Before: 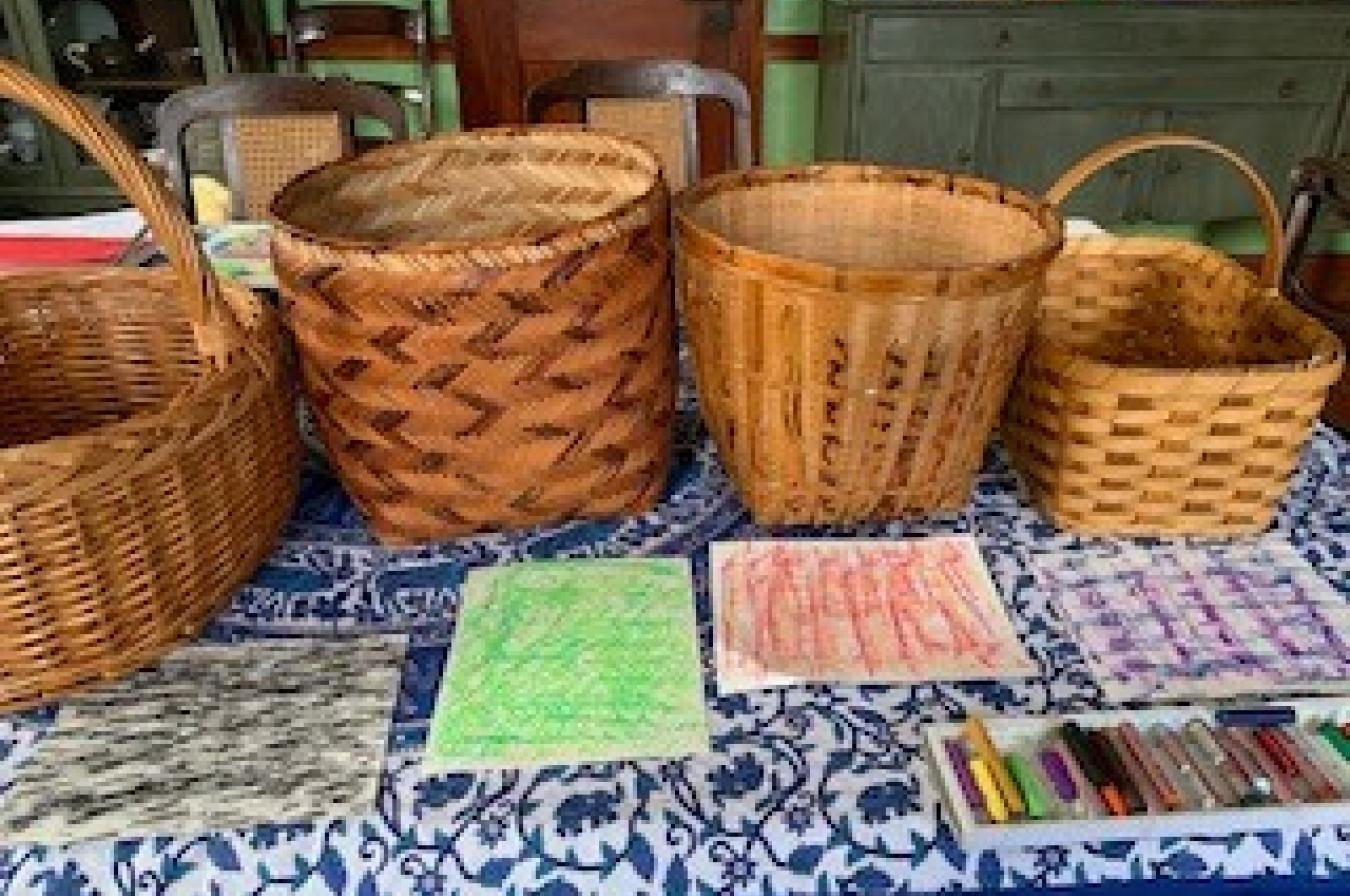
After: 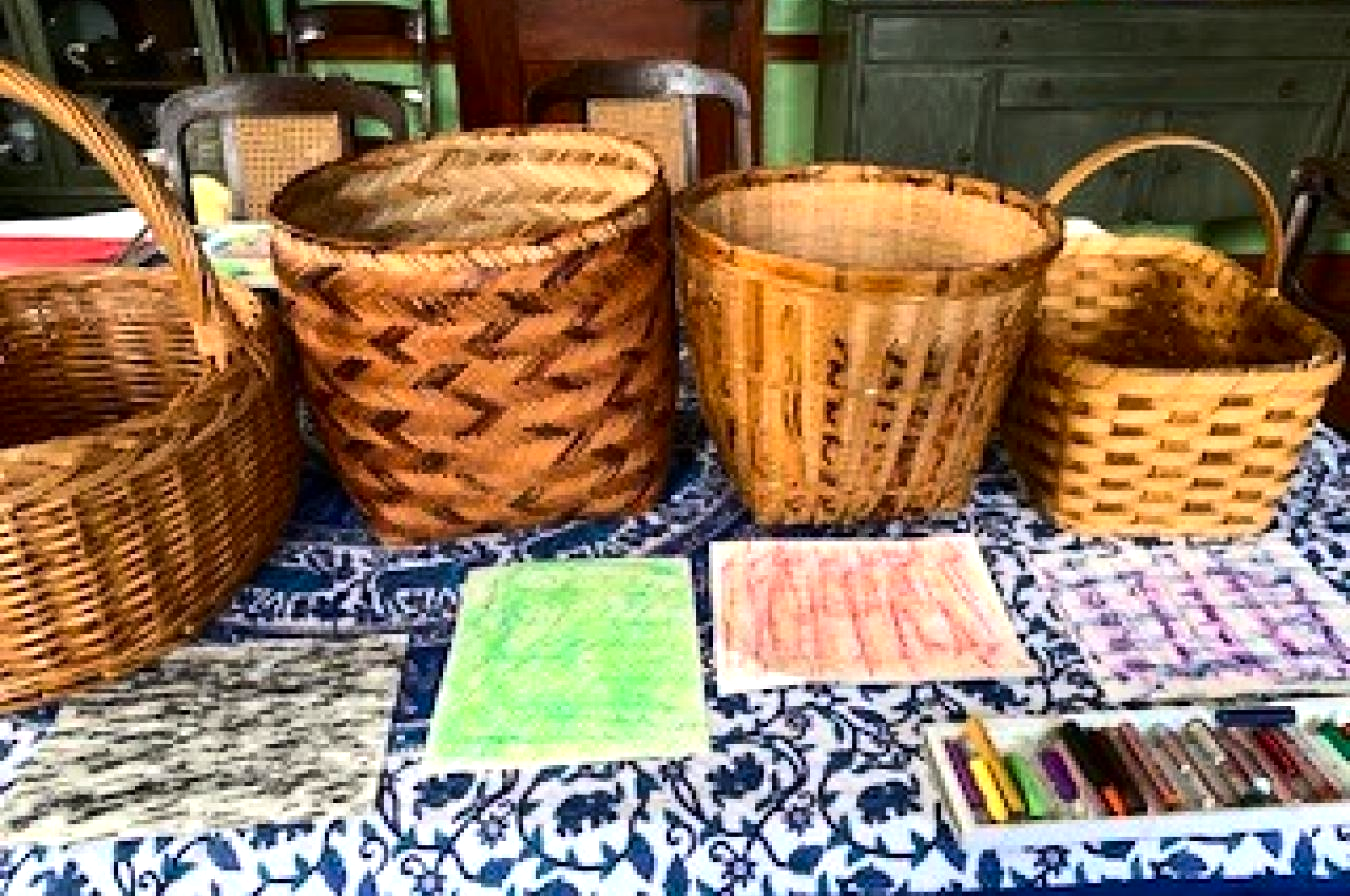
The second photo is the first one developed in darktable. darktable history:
tone equalizer: -8 EV -0.75 EV, -7 EV -0.7 EV, -6 EV -0.6 EV, -5 EV -0.4 EV, -3 EV 0.4 EV, -2 EV 0.6 EV, -1 EV 0.7 EV, +0 EV 0.75 EV, edges refinement/feathering 500, mask exposure compensation -1.57 EV, preserve details no
contrast brightness saturation: contrast 0.15, brightness -0.01, saturation 0.1
exposure: compensate highlight preservation false
